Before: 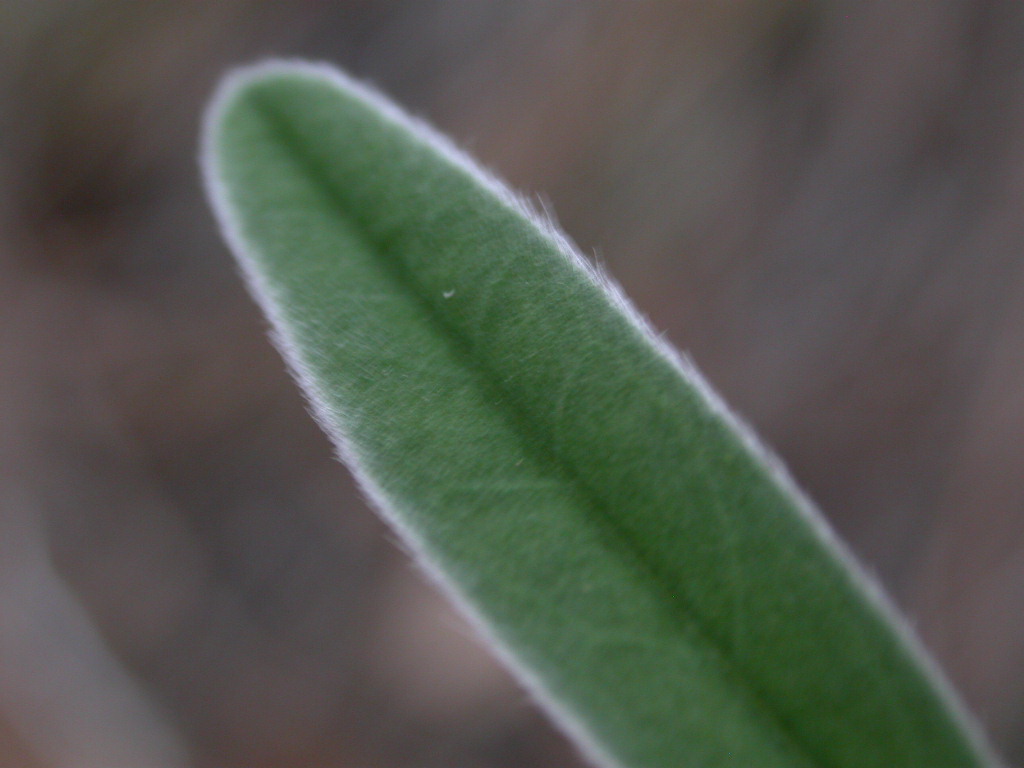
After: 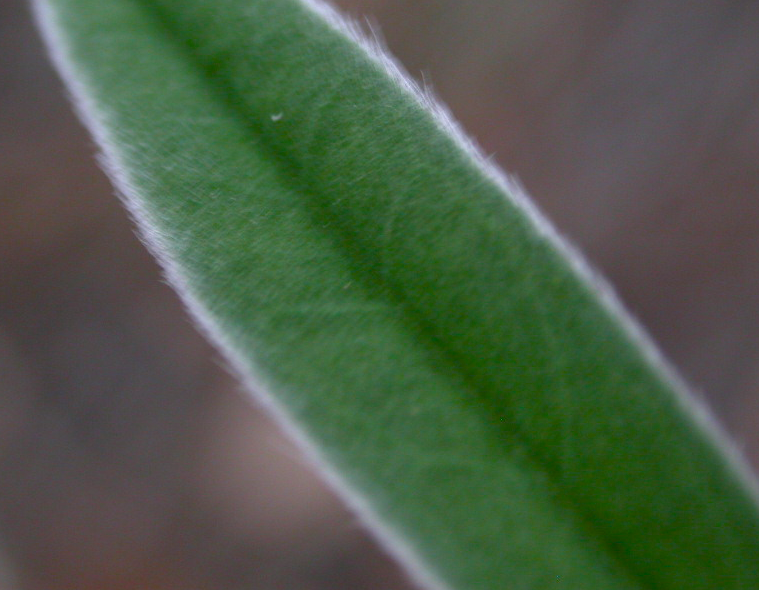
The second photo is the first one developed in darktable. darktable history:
crop: left 16.828%, top 23.124%, right 9.016%
color balance rgb: global offset › luminance 0.217%, linear chroma grading › global chroma 9.109%, perceptual saturation grading › global saturation 20%, perceptual saturation grading › highlights -24.866%, perceptual saturation grading › shadows 25.057%
